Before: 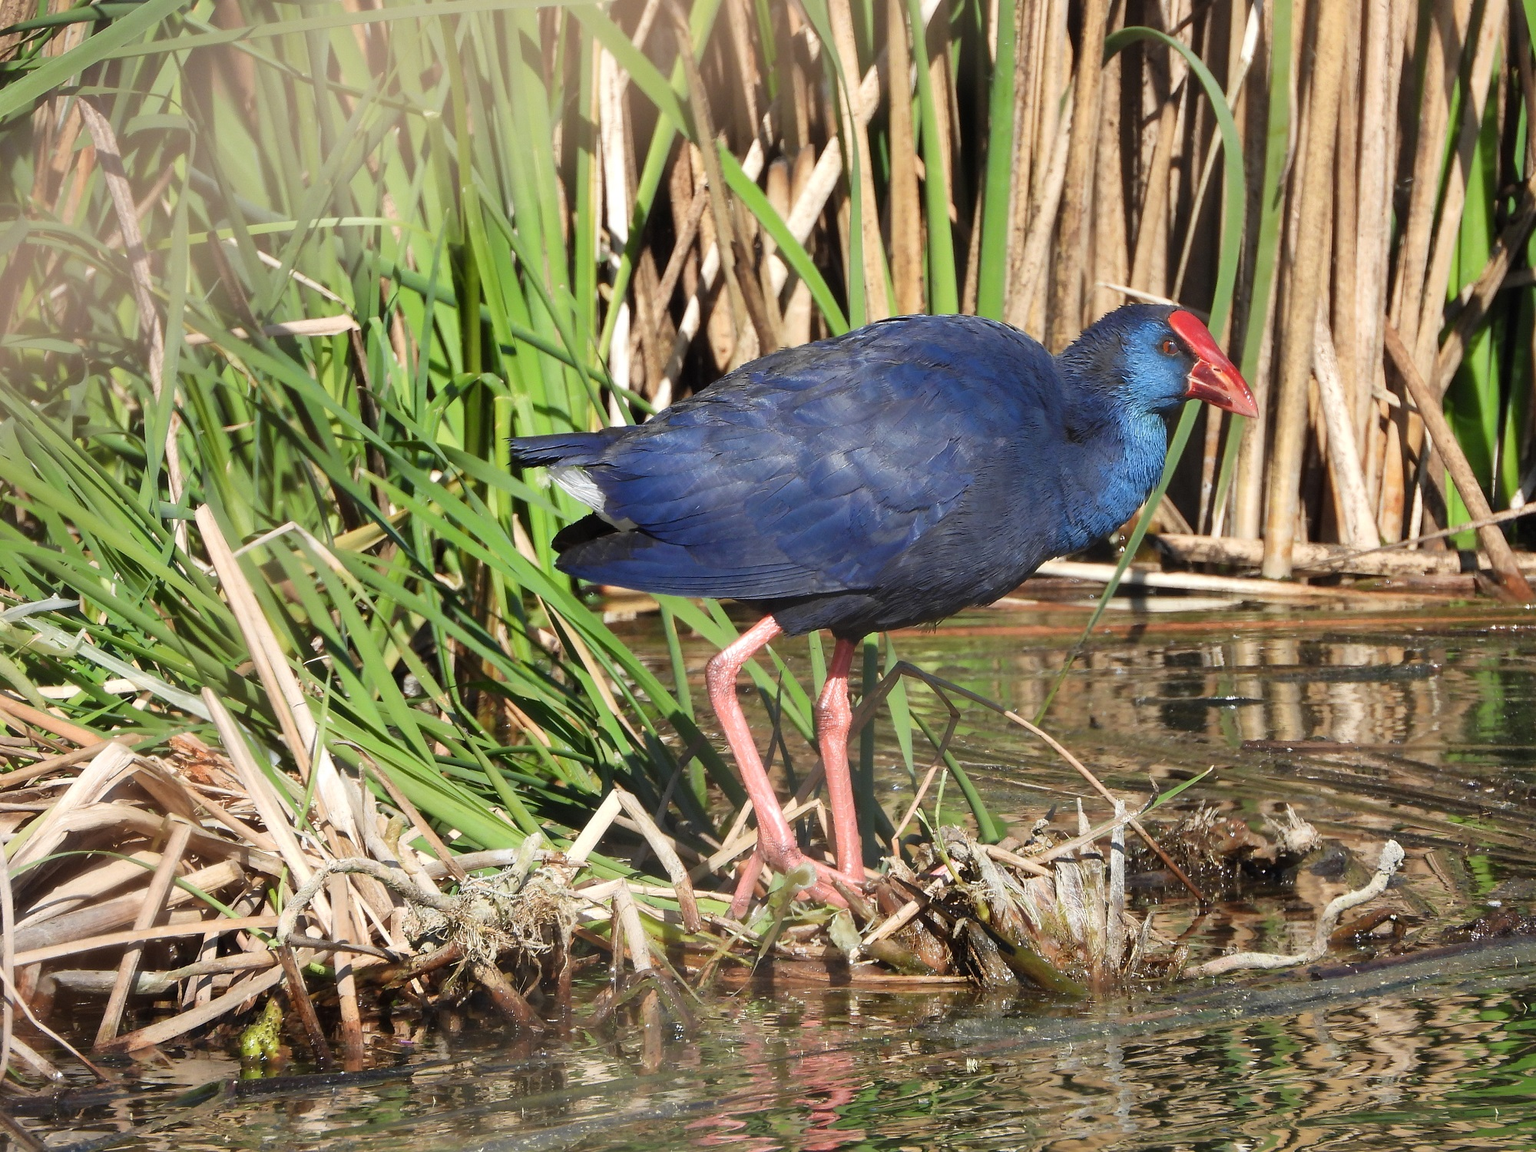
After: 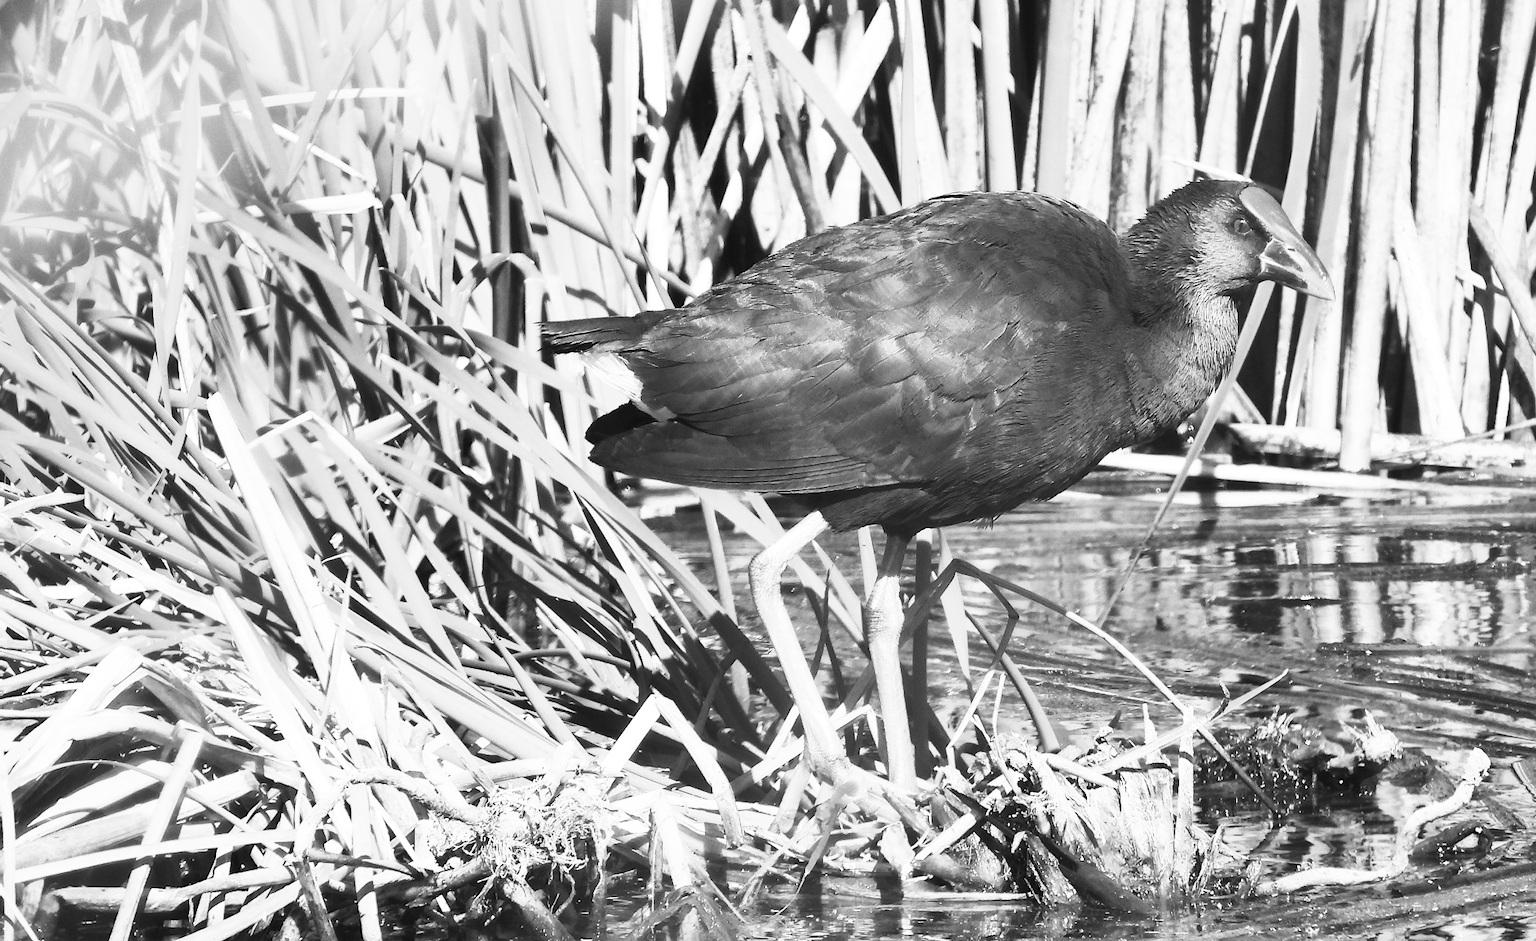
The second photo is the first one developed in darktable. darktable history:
crop and rotate: angle 0.03°, top 11.643%, right 5.651%, bottom 11.189%
white balance: red 1.009, blue 0.985
contrast brightness saturation: contrast 0.53, brightness 0.47, saturation -1
